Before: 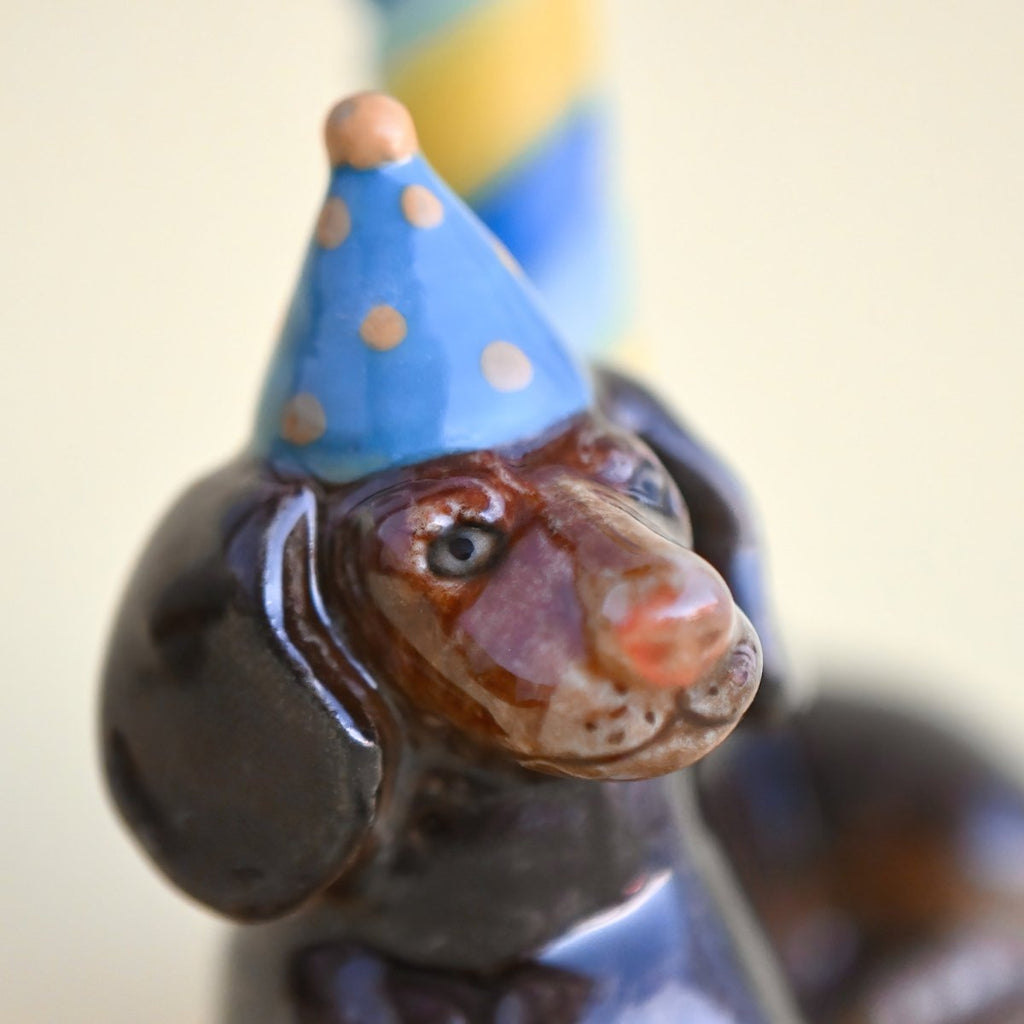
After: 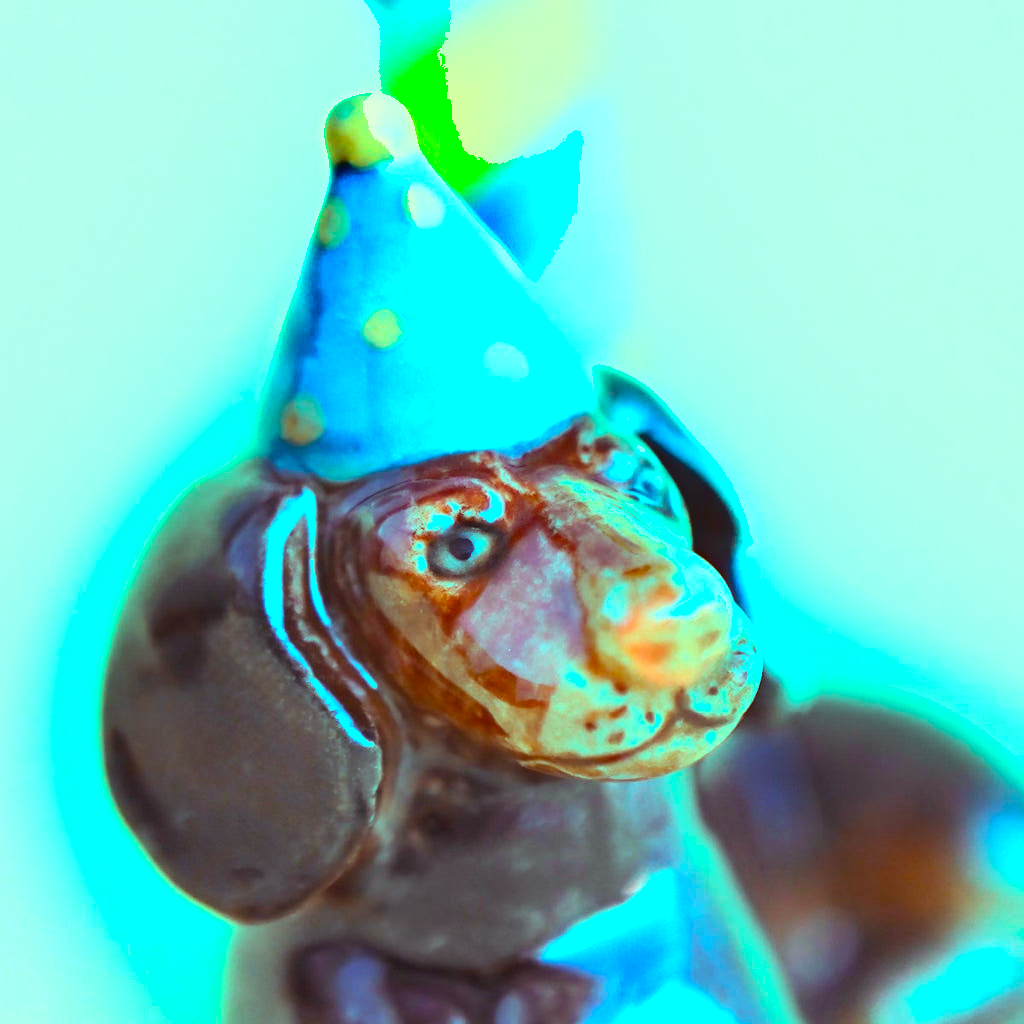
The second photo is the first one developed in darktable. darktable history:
contrast brightness saturation: contrast 0.2, brightness 0.16, saturation 0.22
exposure: exposure 0.7 EV, compensate highlight preservation false
shadows and highlights: white point adjustment 1, soften with gaussian
color balance rgb: shadows lift › luminance 0.49%, shadows lift › chroma 6.83%, shadows lift › hue 300.29°, power › hue 208.98°, highlights gain › luminance 20.24%, highlights gain › chroma 13.17%, highlights gain › hue 173.85°, perceptual saturation grading › global saturation 18.05%
white balance: red 0.988, blue 1.017
